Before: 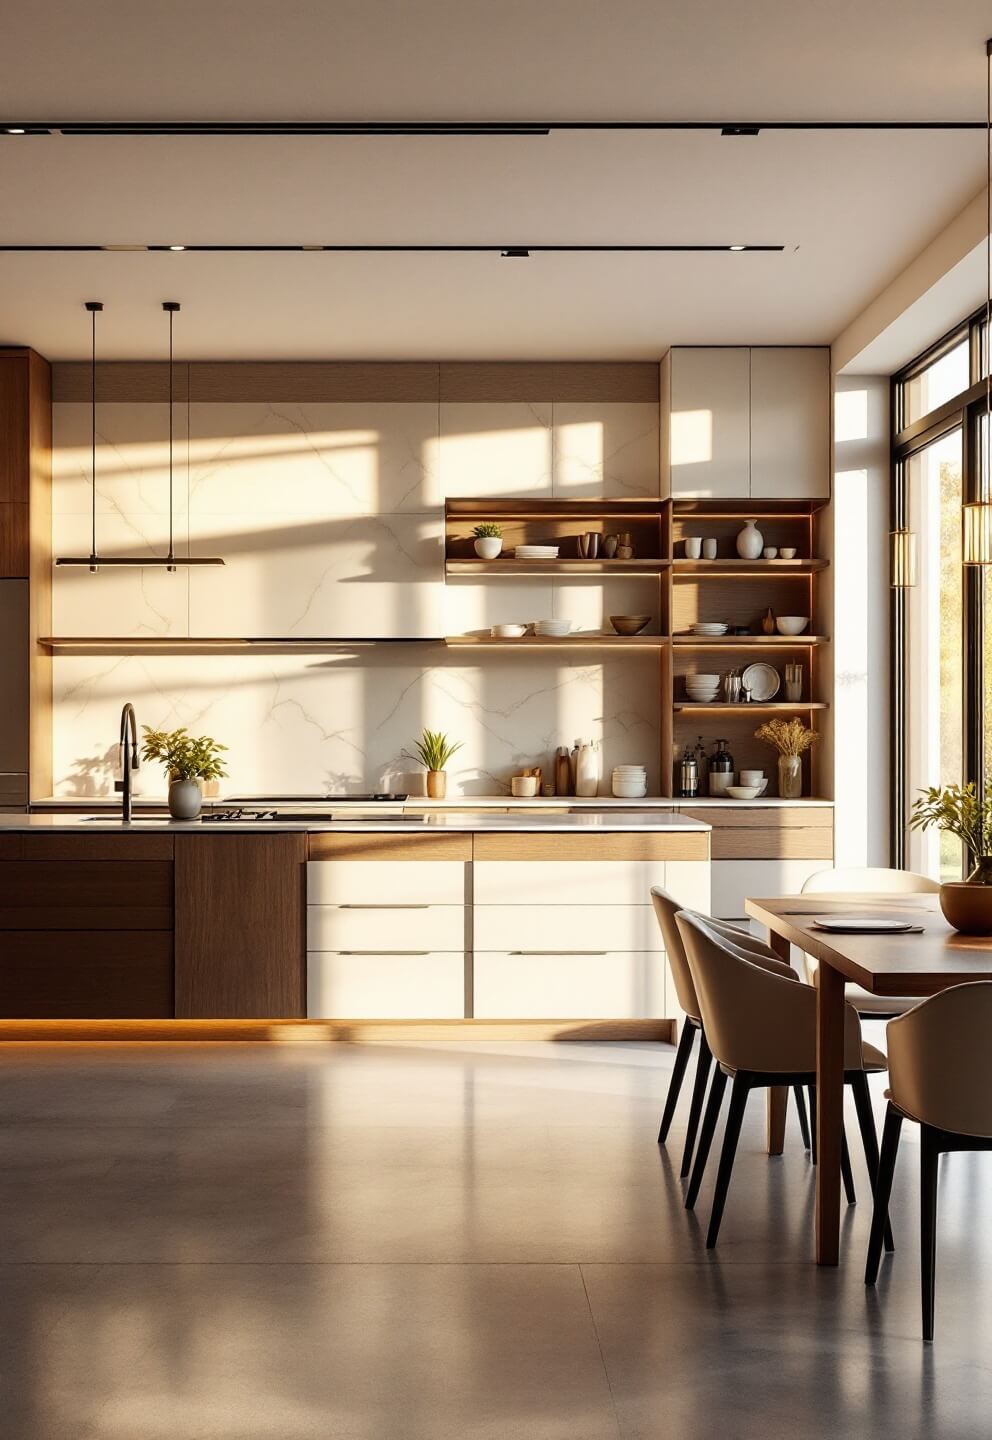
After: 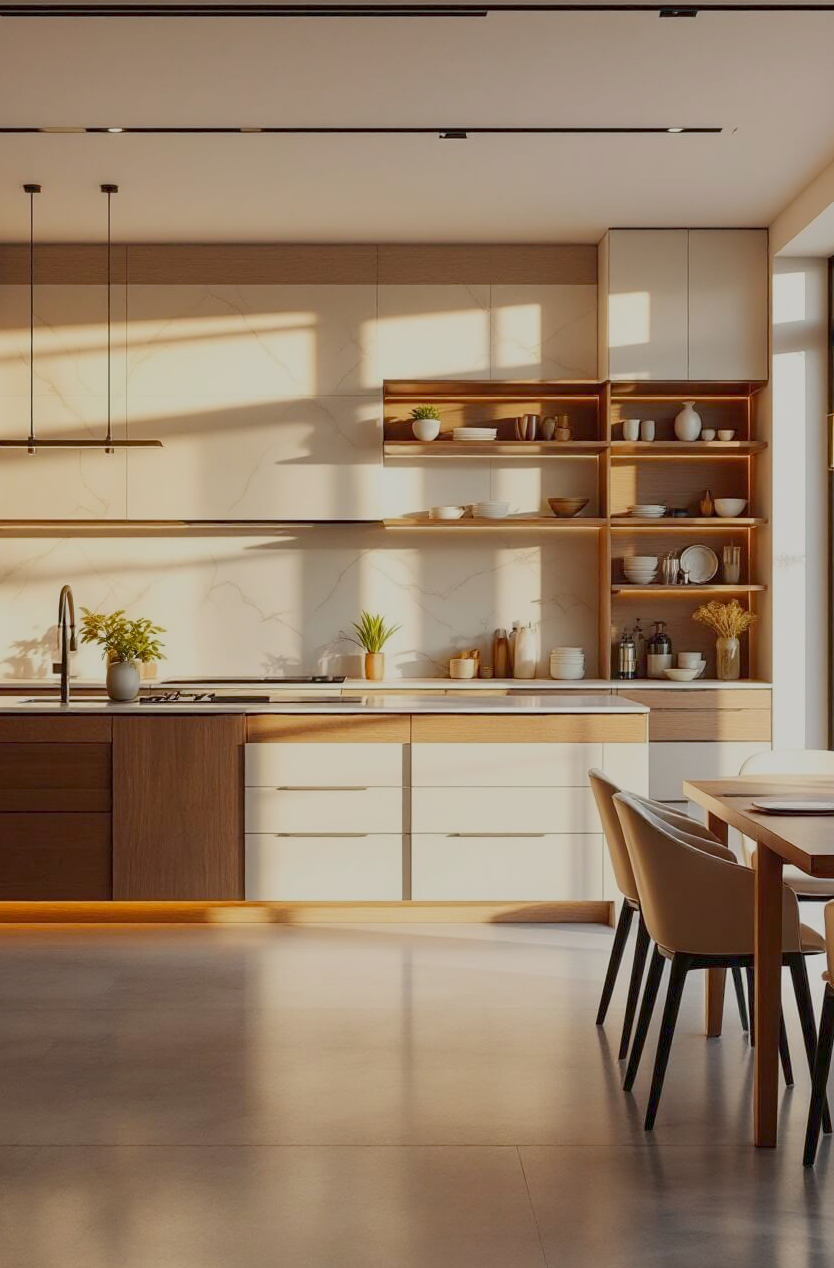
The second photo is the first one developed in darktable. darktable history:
color balance rgb: perceptual saturation grading › global saturation 6.792%, perceptual saturation grading › shadows 2.94%, contrast -29.394%
crop: left 6.332%, top 8.26%, right 9.55%, bottom 3.638%
